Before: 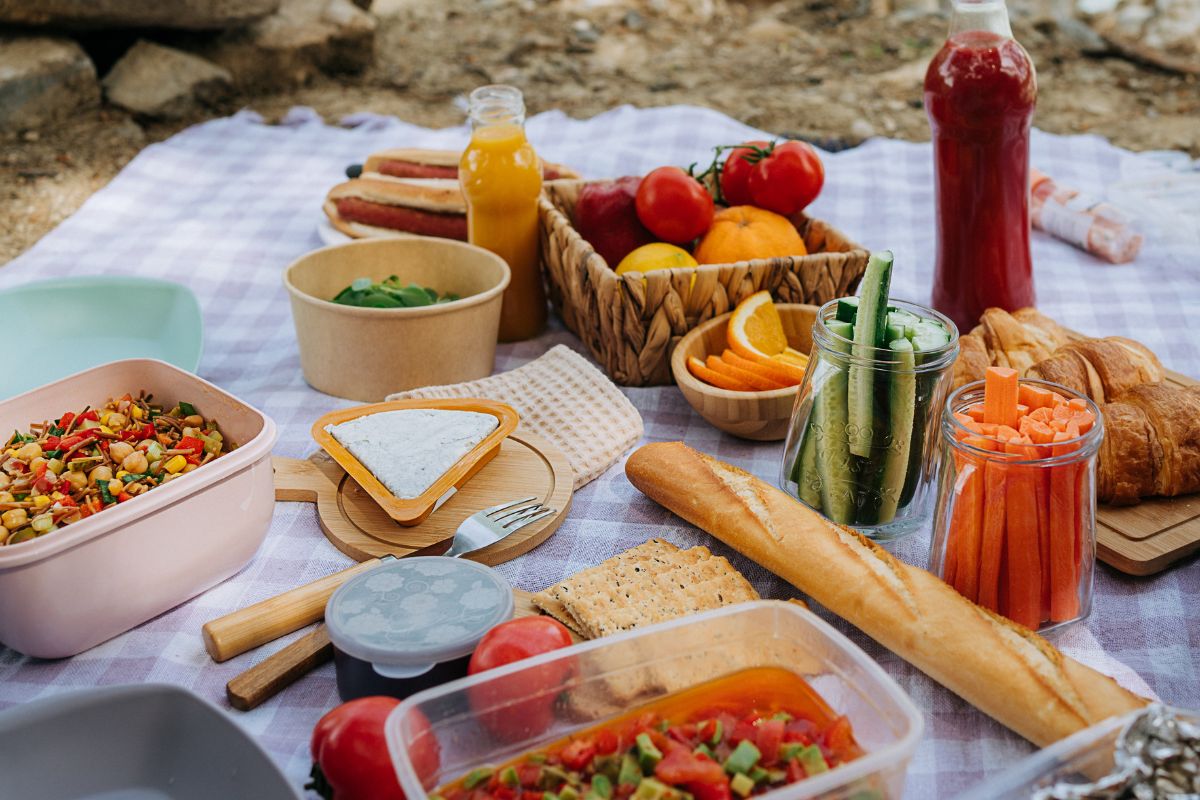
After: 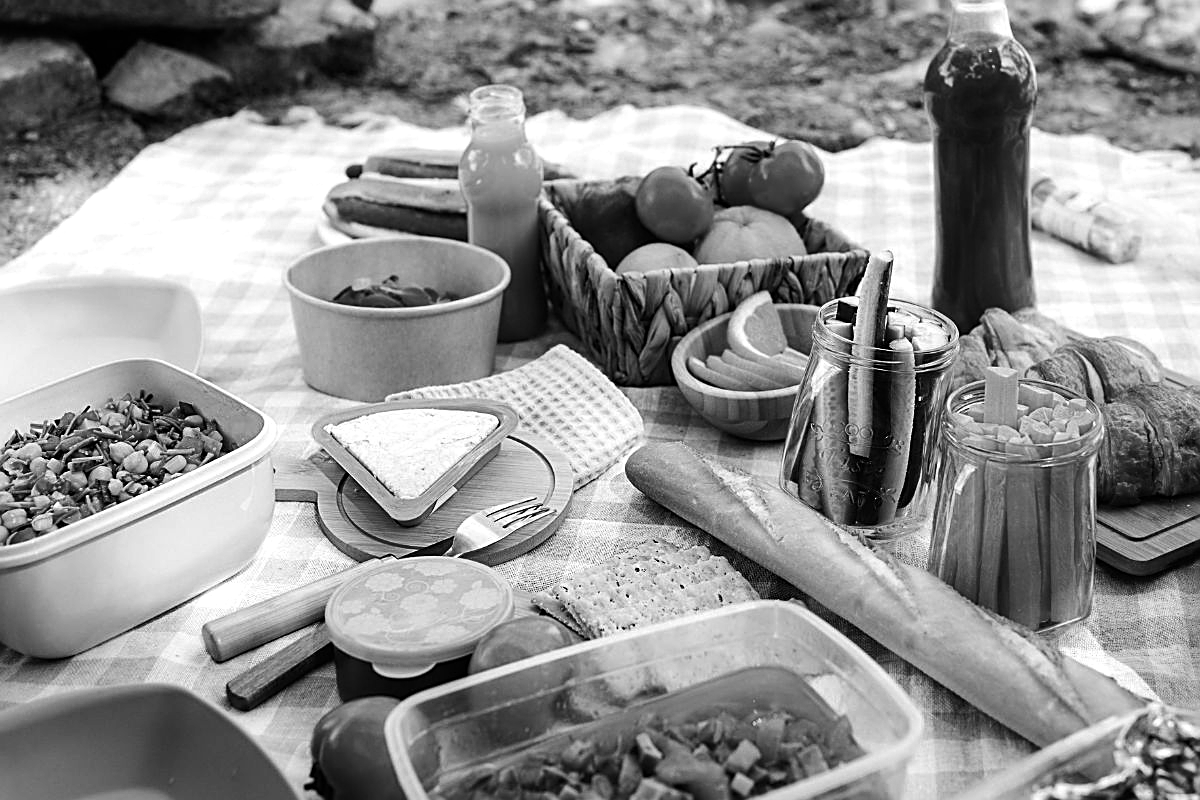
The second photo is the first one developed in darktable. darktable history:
sharpen: on, module defaults
tone equalizer: -8 EV -0.75 EV, -7 EV -0.7 EV, -6 EV -0.6 EV, -5 EV -0.4 EV, -3 EV 0.4 EV, -2 EV 0.6 EV, -1 EV 0.7 EV, +0 EV 0.75 EV, edges refinement/feathering 500, mask exposure compensation -1.57 EV, preserve details no
color calibration: output gray [0.21, 0.42, 0.37, 0], gray › normalize channels true, illuminant same as pipeline (D50), adaptation XYZ, x 0.346, y 0.359, gamut compression 0
